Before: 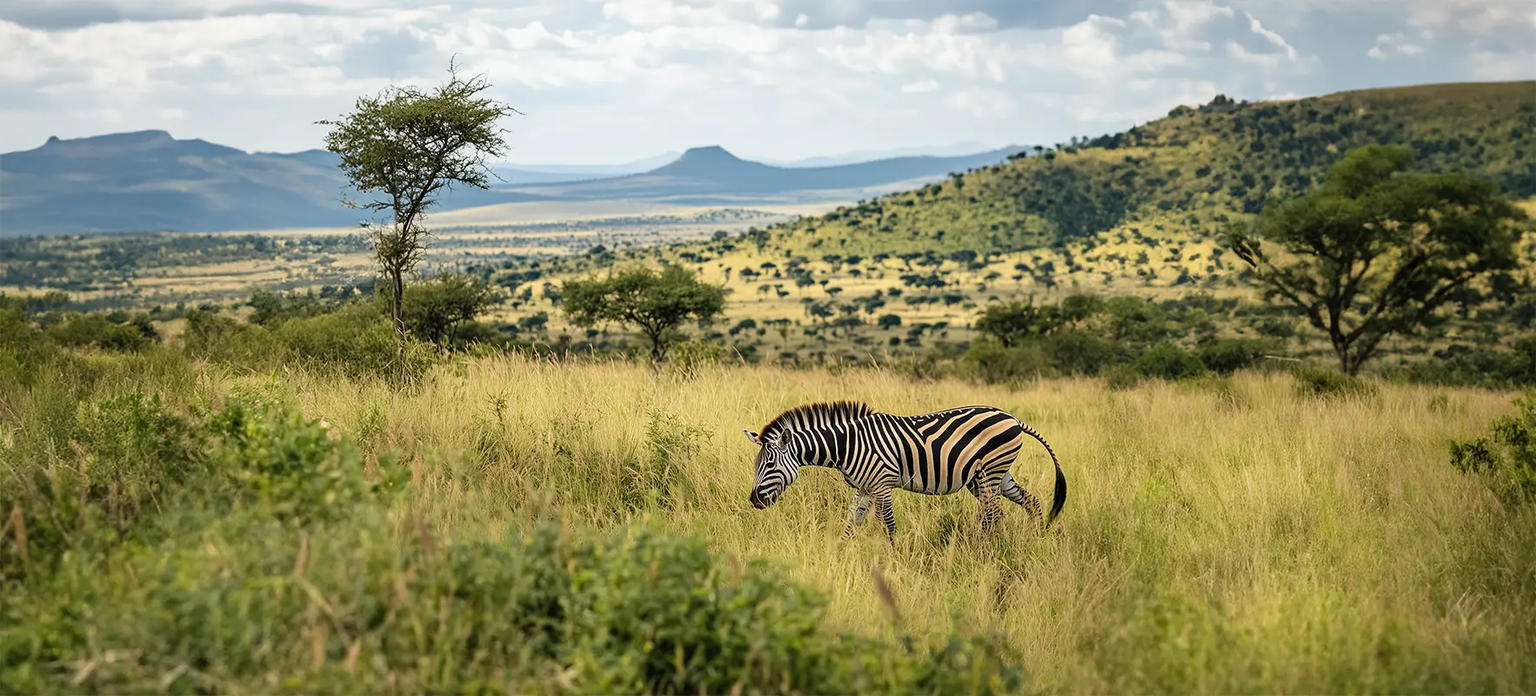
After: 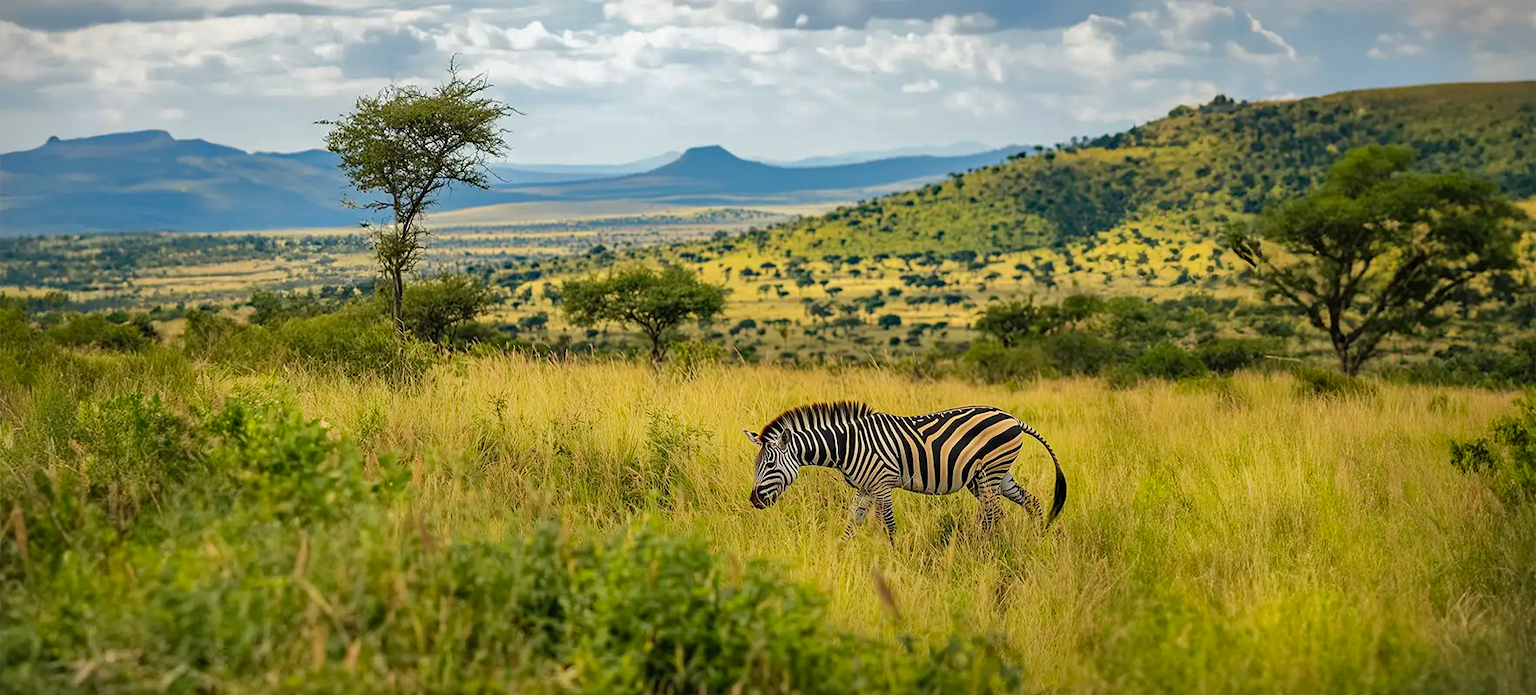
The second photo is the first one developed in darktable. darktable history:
haze removal: compatibility mode true, adaptive false
tone equalizer: smoothing diameter 2.1%, edges refinement/feathering 17.12, mask exposure compensation -1.57 EV, filter diffusion 5
vignetting: fall-off start 99.41%, center (0, 0.01), width/height ratio 1.306
color correction: highlights b* -0.015, saturation 1.29
shadows and highlights: shadows 40.14, highlights -59.83
